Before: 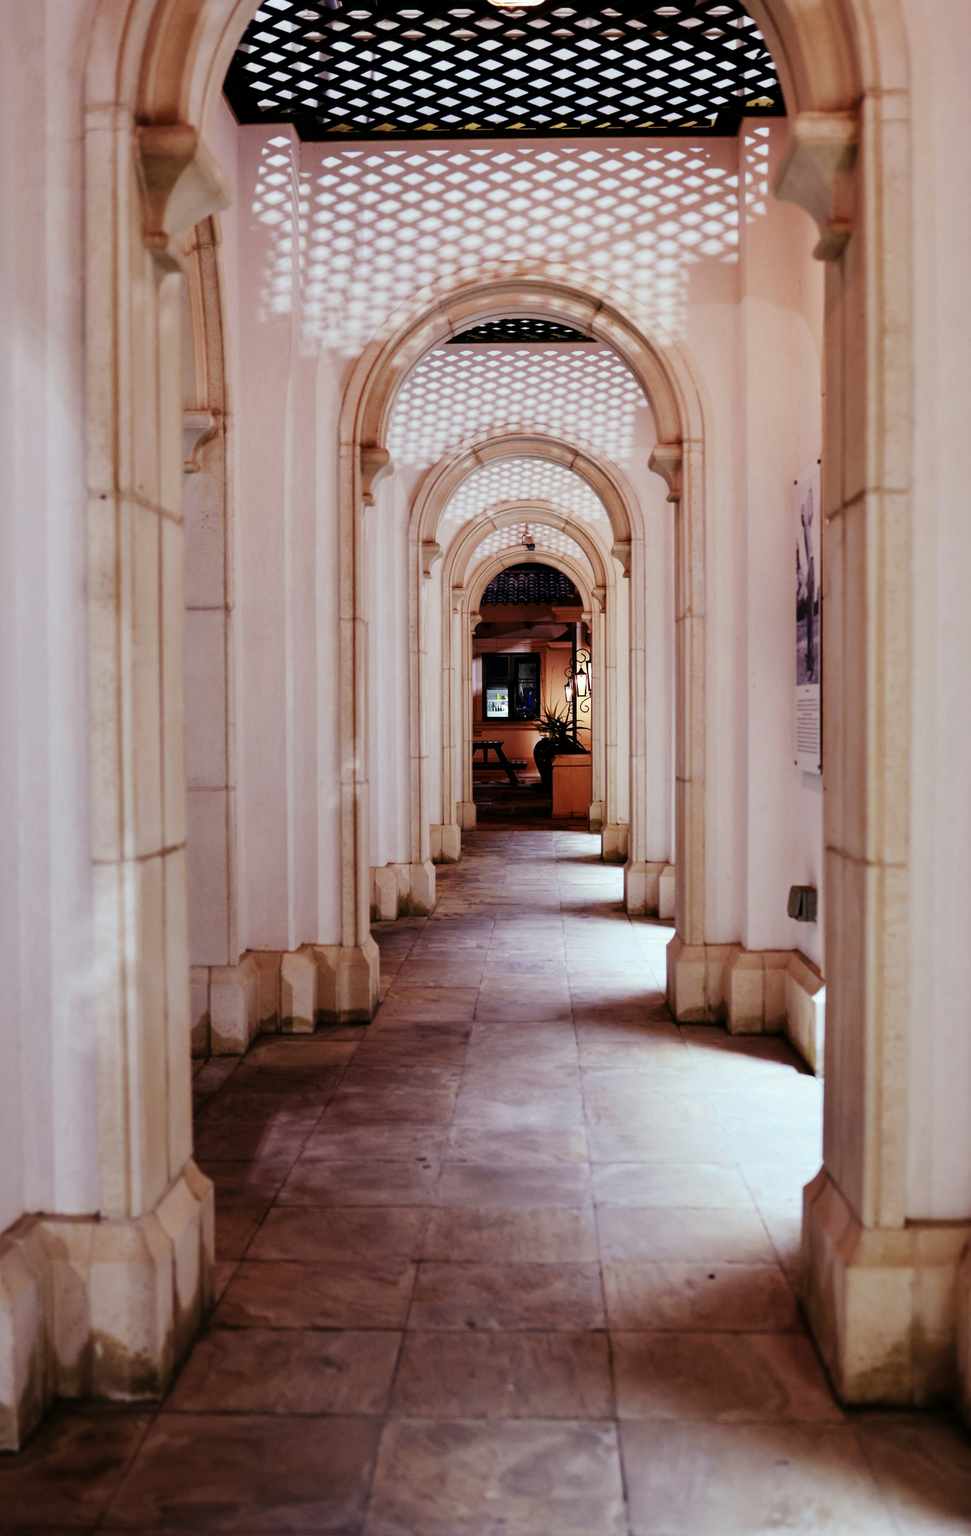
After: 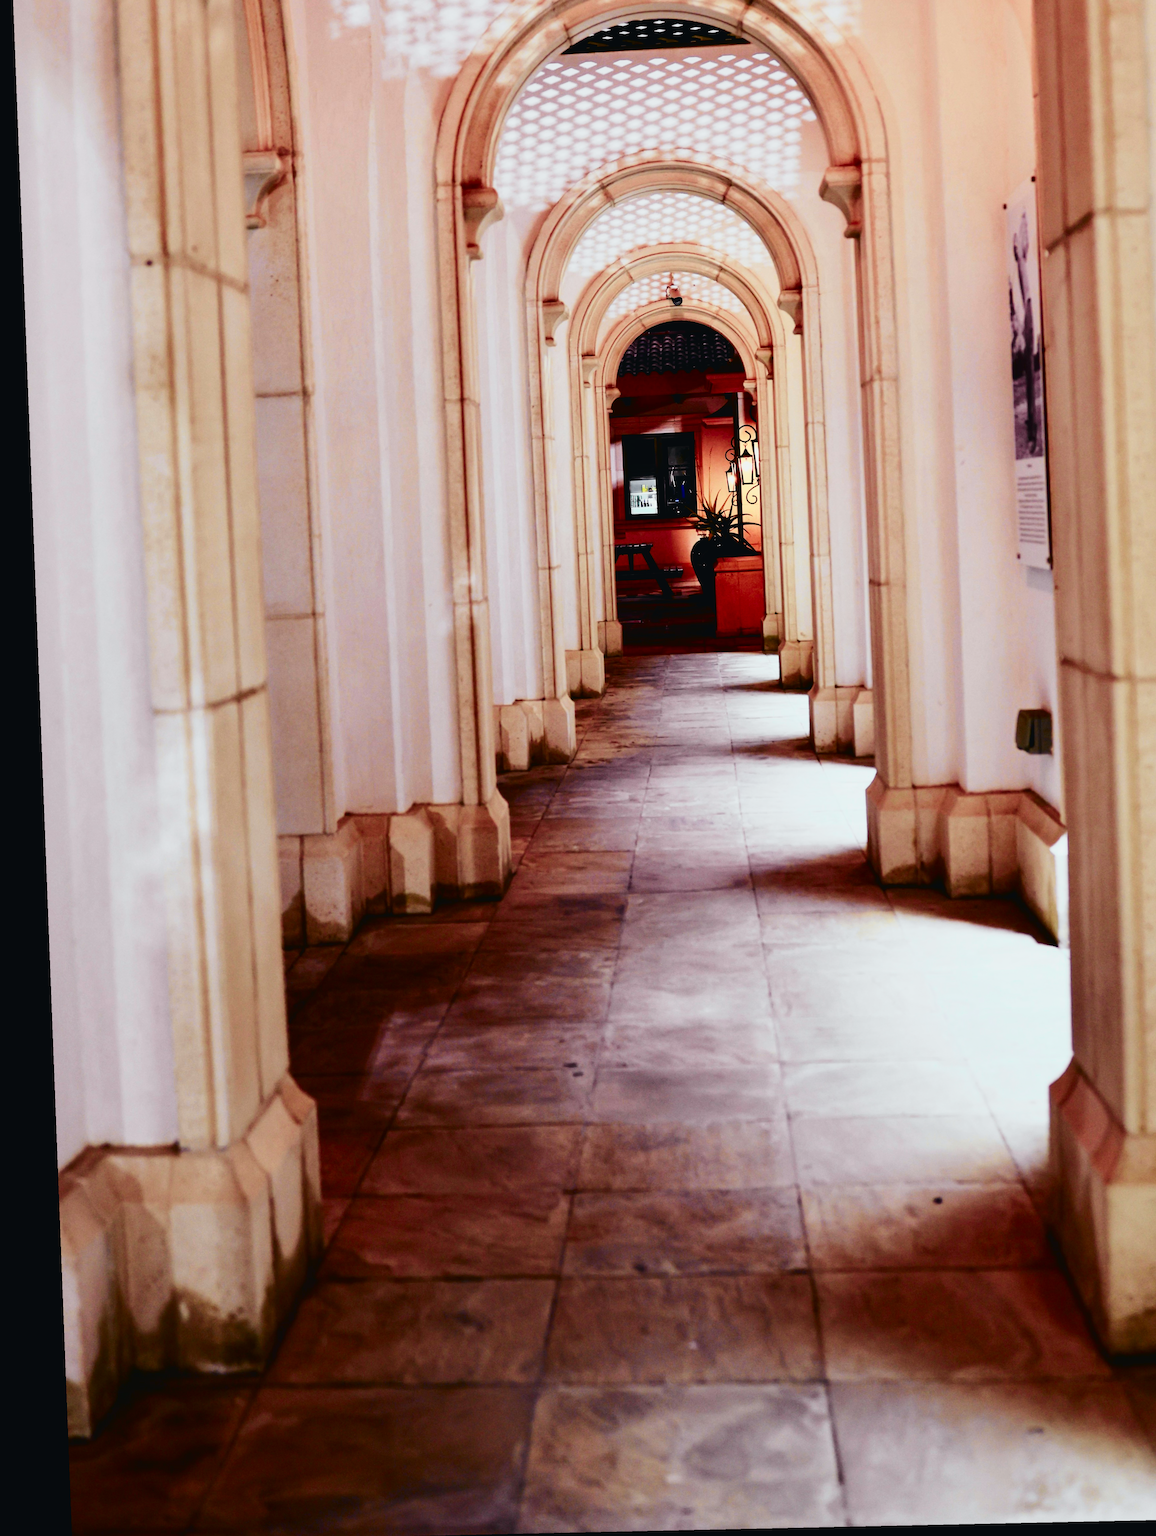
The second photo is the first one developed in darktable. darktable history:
contrast brightness saturation: contrast 0.03, brightness -0.04
crop: top 20.916%, right 9.437%, bottom 0.316%
tone curve: curves: ch0 [(0, 0.026) (0.058, 0.036) (0.246, 0.214) (0.437, 0.498) (0.55, 0.644) (0.657, 0.767) (0.822, 0.9) (1, 0.961)]; ch1 [(0, 0) (0.346, 0.307) (0.408, 0.369) (0.453, 0.457) (0.476, 0.489) (0.502, 0.498) (0.521, 0.515) (0.537, 0.531) (0.612, 0.641) (0.676, 0.728) (1, 1)]; ch2 [(0, 0) (0.346, 0.34) (0.434, 0.46) (0.485, 0.494) (0.5, 0.494) (0.511, 0.508) (0.537, 0.564) (0.579, 0.599) (0.663, 0.67) (1, 1)], color space Lab, independent channels, preserve colors none
rotate and perspective: rotation -2.22°, lens shift (horizontal) -0.022, automatic cropping off
